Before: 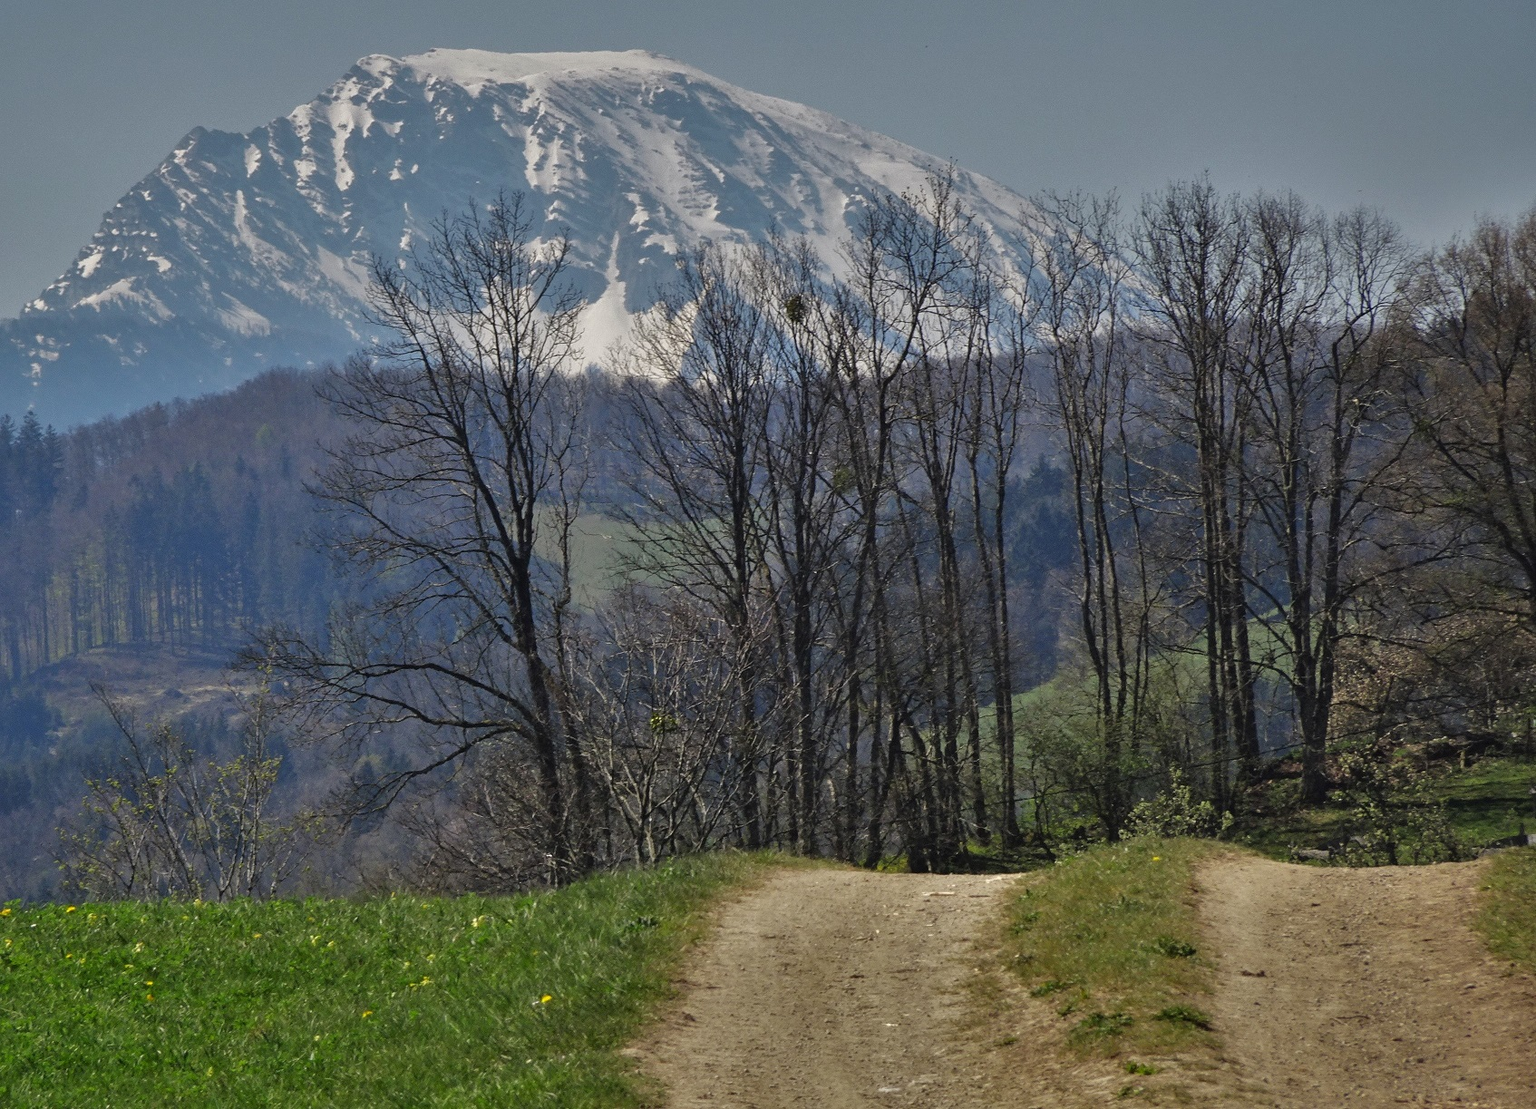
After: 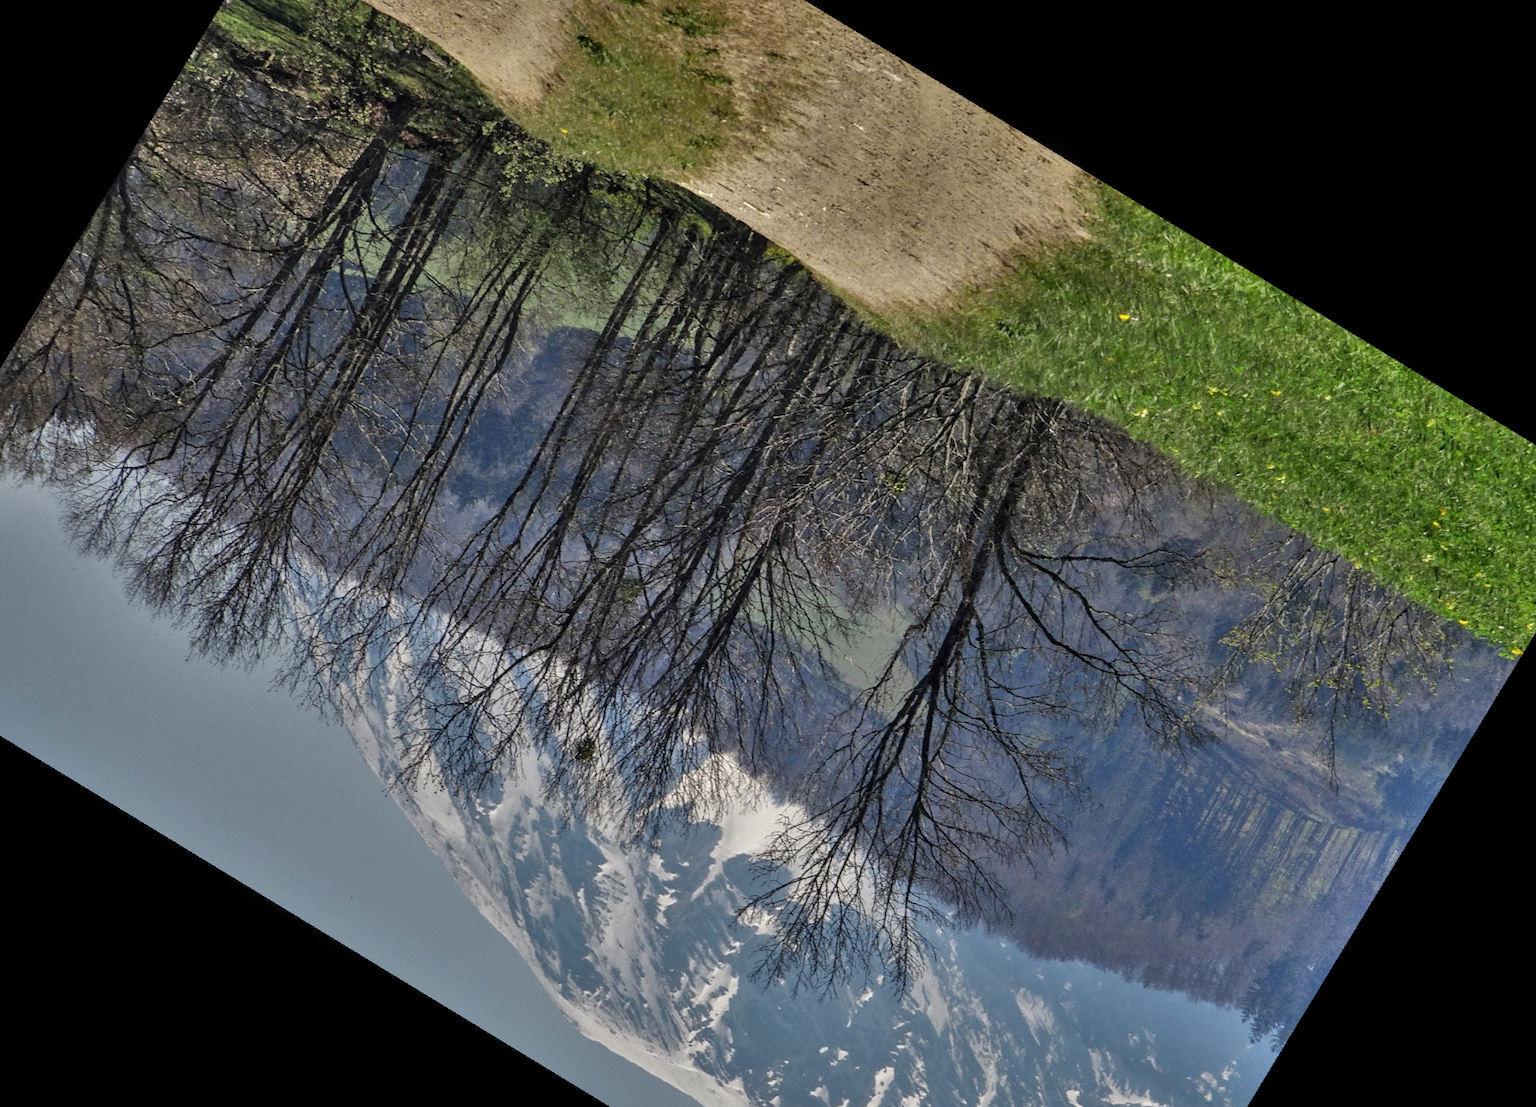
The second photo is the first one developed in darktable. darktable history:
crop and rotate: angle 148.68°, left 9.111%, top 15.603%, right 4.588%, bottom 17.041%
local contrast: on, module defaults
shadows and highlights: soften with gaussian
